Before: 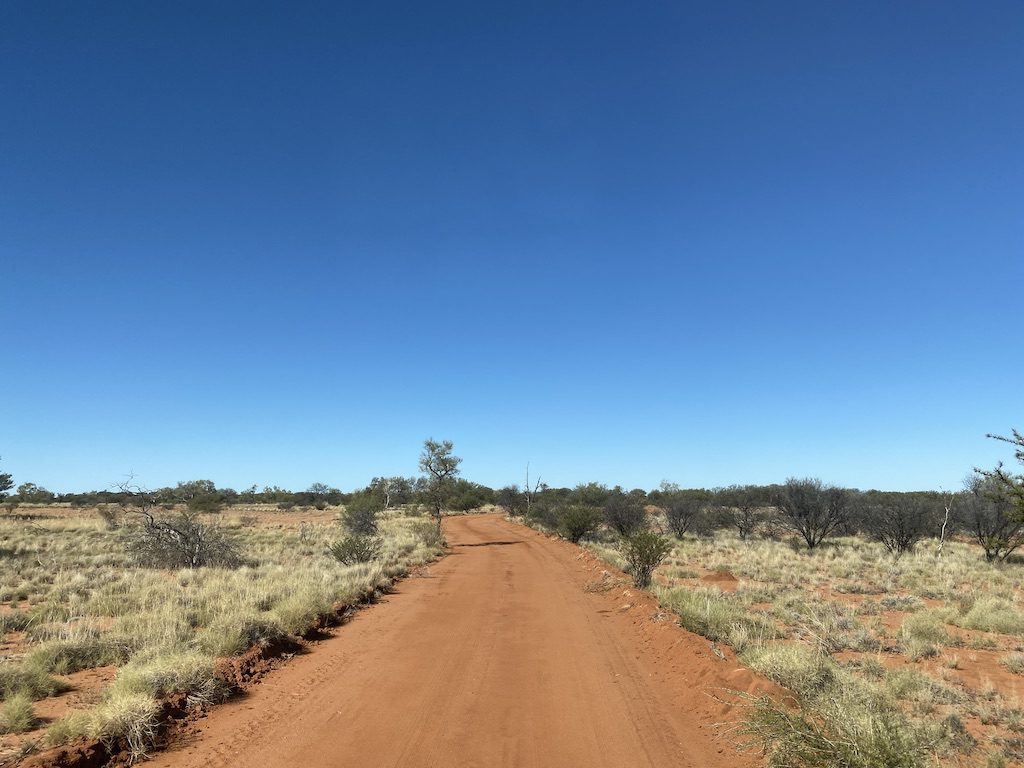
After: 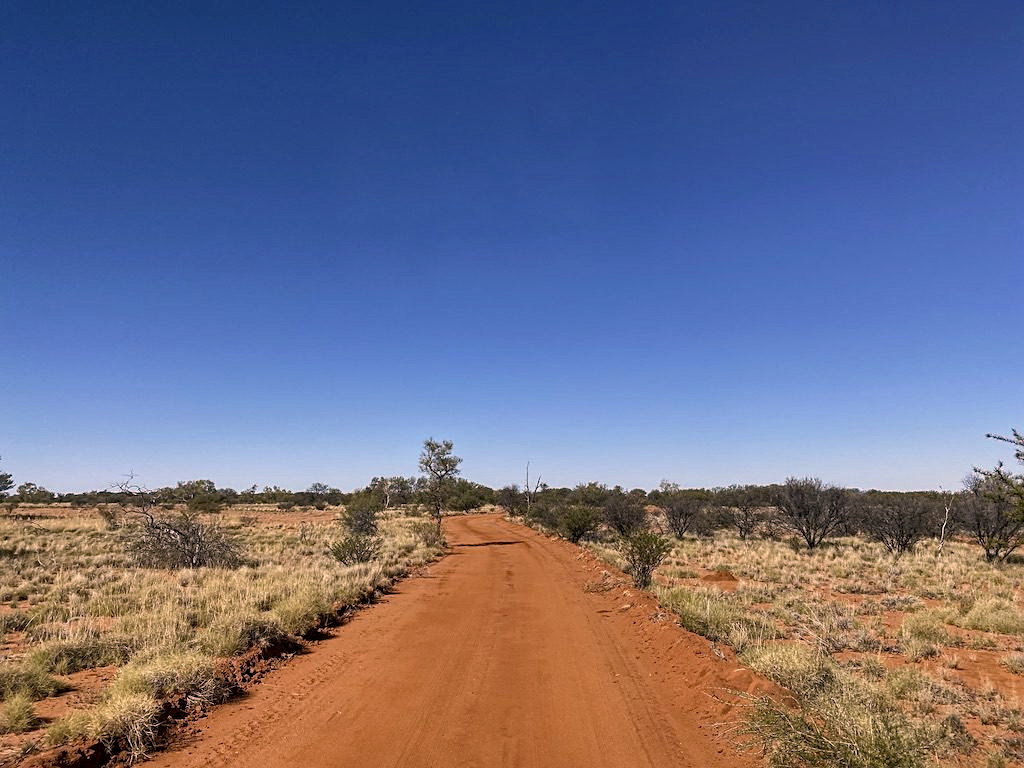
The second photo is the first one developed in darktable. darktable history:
tone equalizer: on, module defaults
exposure: exposure -0.015 EV, compensate exposure bias true, compensate highlight preservation false
sharpen: on, module defaults
base curve: curves: ch0 [(0, 0) (0.283, 0.295) (1, 1)], preserve colors none
shadows and highlights: radius 121.4, shadows 21.85, white point adjustment -9.63, highlights -13.32, soften with gaussian
color correction: highlights a* 14.72, highlights b* 4.7
local contrast: on, module defaults
haze removal: strength 0.289, distance 0.248, compatibility mode true, adaptive false
